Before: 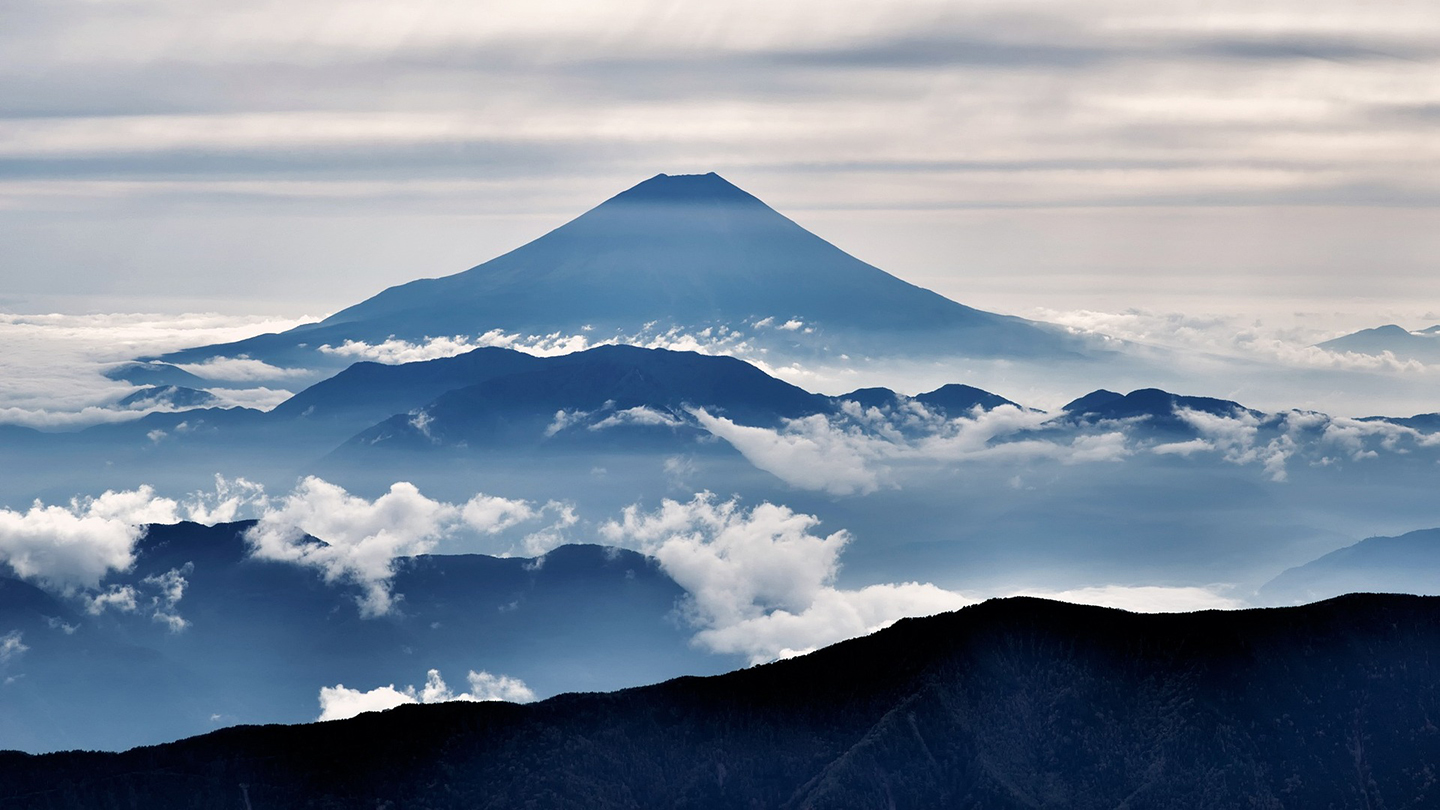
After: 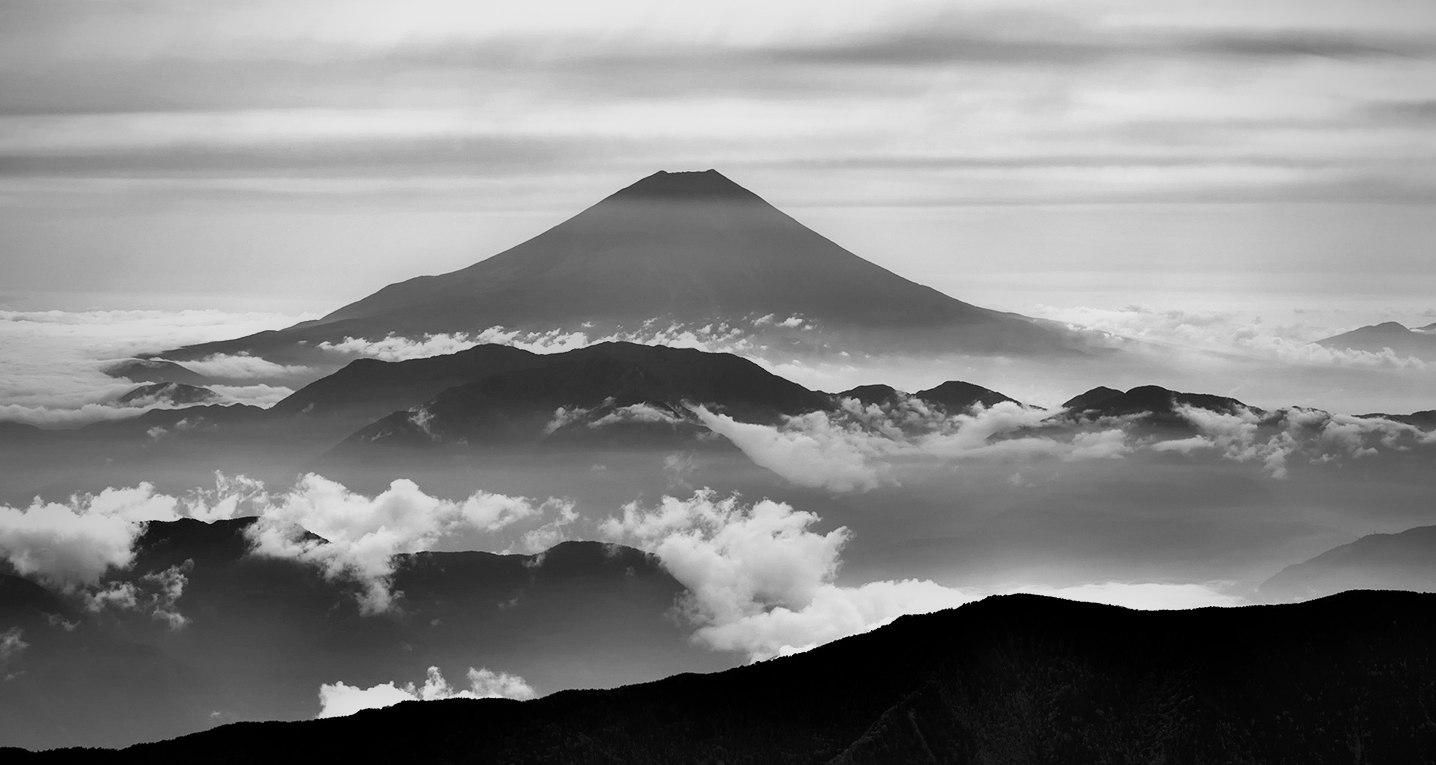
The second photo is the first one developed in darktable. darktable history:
vignetting: fall-off start 67.15%, brightness -0.442, saturation -0.691, width/height ratio 1.011, unbound false
crop: top 0.448%, right 0.264%, bottom 5.045%
monochrome: a 26.22, b 42.67, size 0.8
tone curve: curves: ch0 [(0, 0) (0.003, 0.001) (0.011, 0.005) (0.025, 0.01) (0.044, 0.019) (0.069, 0.029) (0.1, 0.042) (0.136, 0.078) (0.177, 0.129) (0.224, 0.182) (0.277, 0.246) (0.335, 0.318) (0.399, 0.396) (0.468, 0.481) (0.543, 0.573) (0.623, 0.672) (0.709, 0.777) (0.801, 0.881) (0.898, 0.975) (1, 1)], preserve colors none
white balance: red 1, blue 1
